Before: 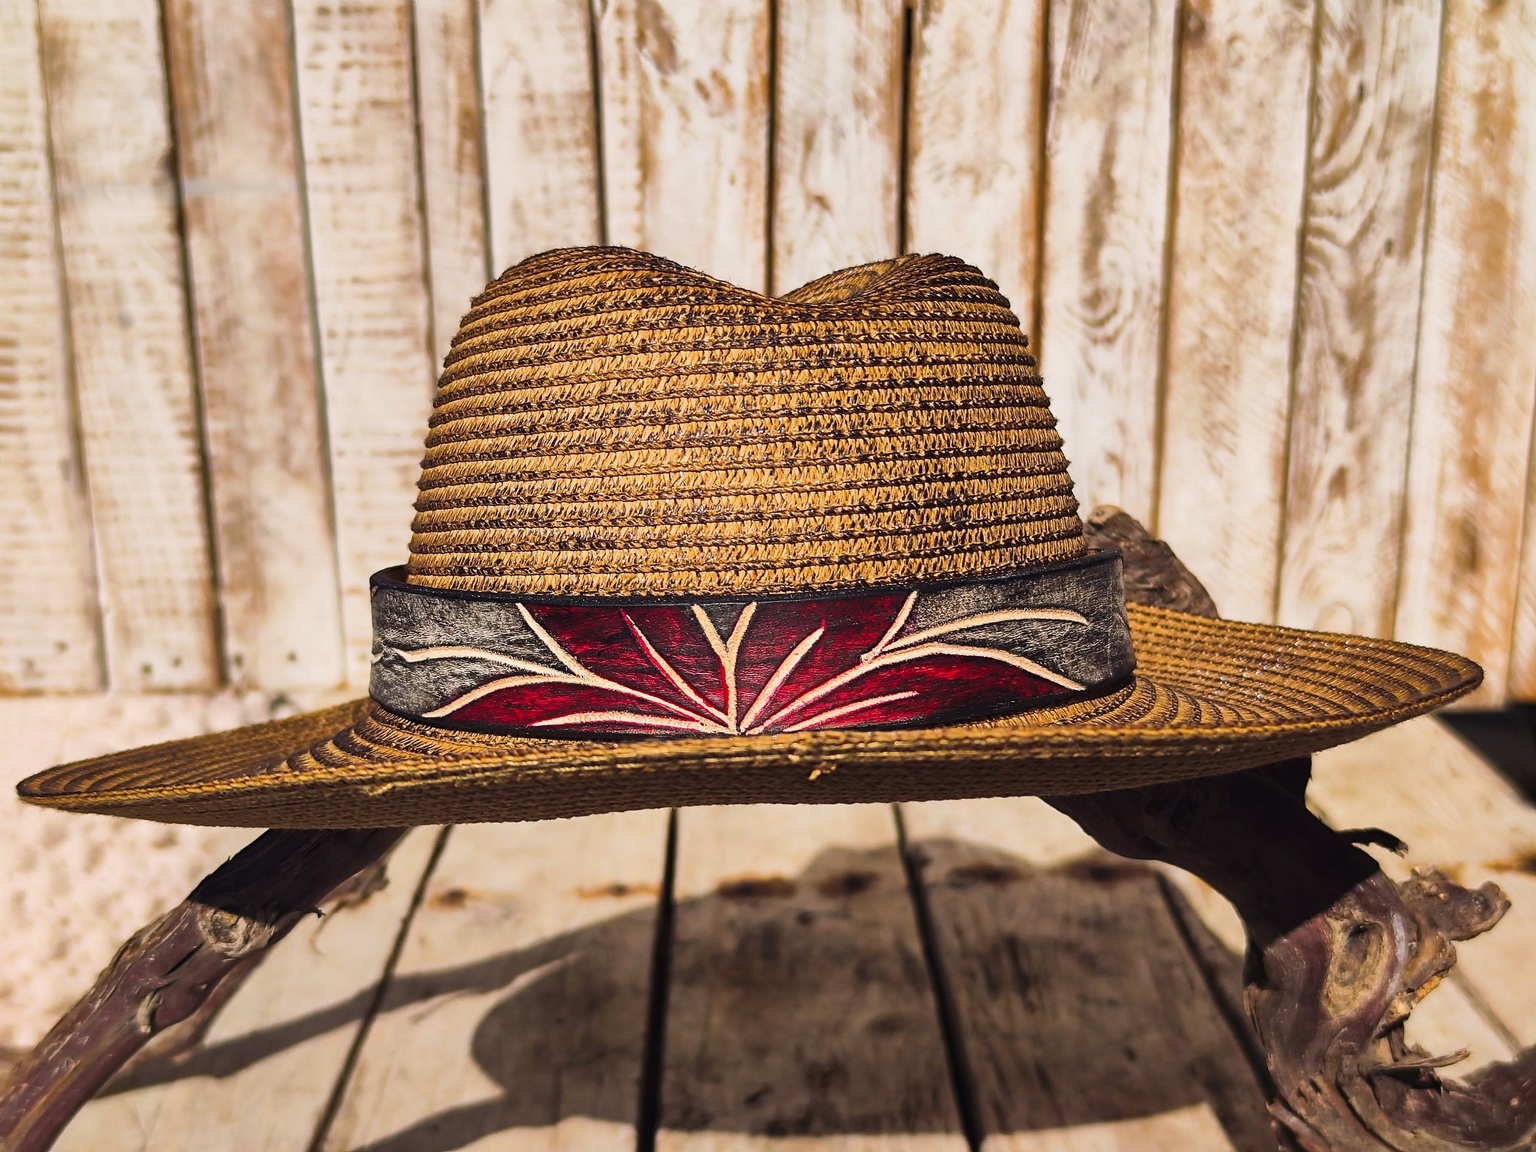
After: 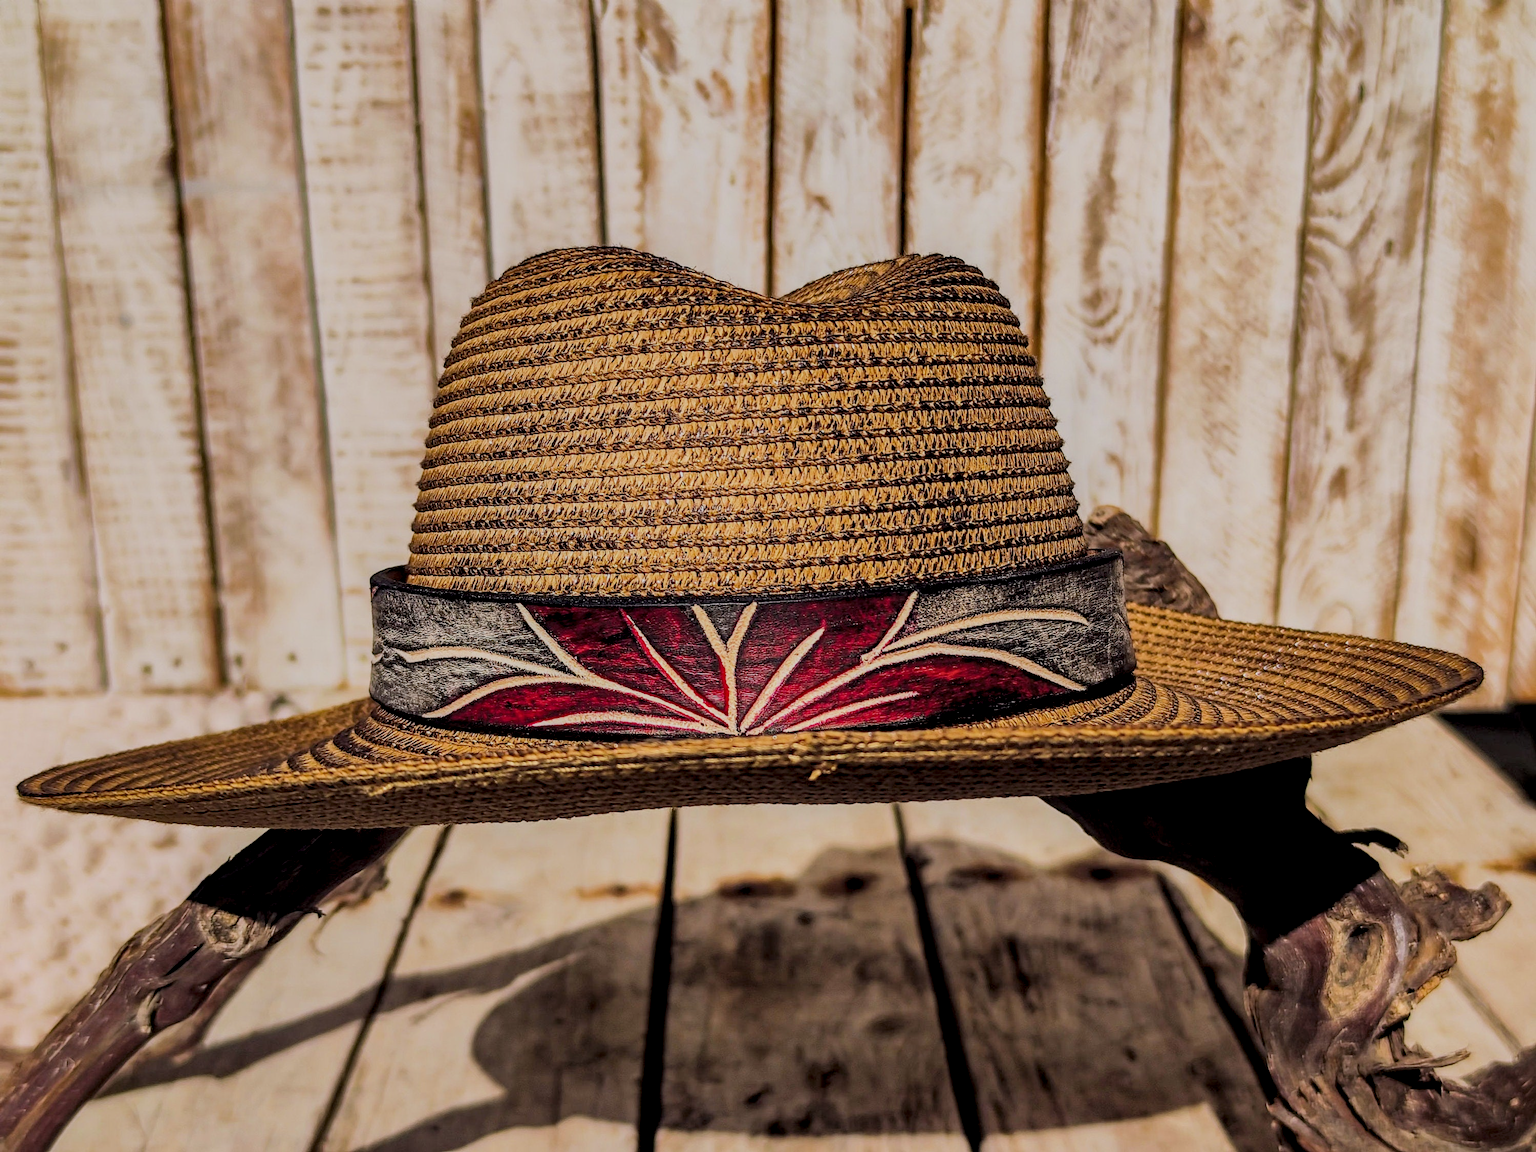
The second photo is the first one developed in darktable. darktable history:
local contrast: highlights 59%, detail 145%
filmic rgb: black relative exposure -8.79 EV, white relative exposure 4.98 EV, threshold 3 EV, target black luminance 0%, hardness 3.77, latitude 66.33%, contrast 0.822, shadows ↔ highlights balance 20%, color science v5 (2021), contrast in shadows safe, contrast in highlights safe, enable highlight reconstruction true
